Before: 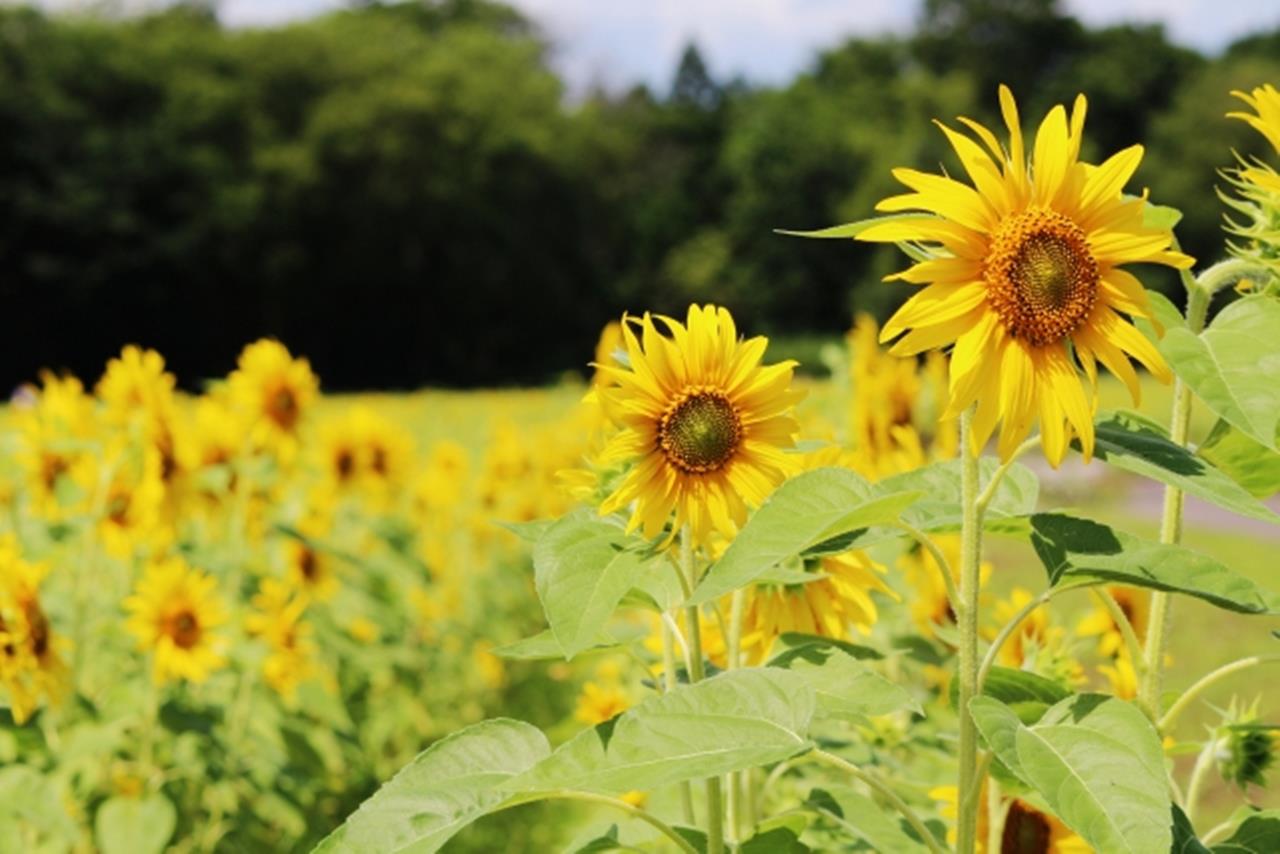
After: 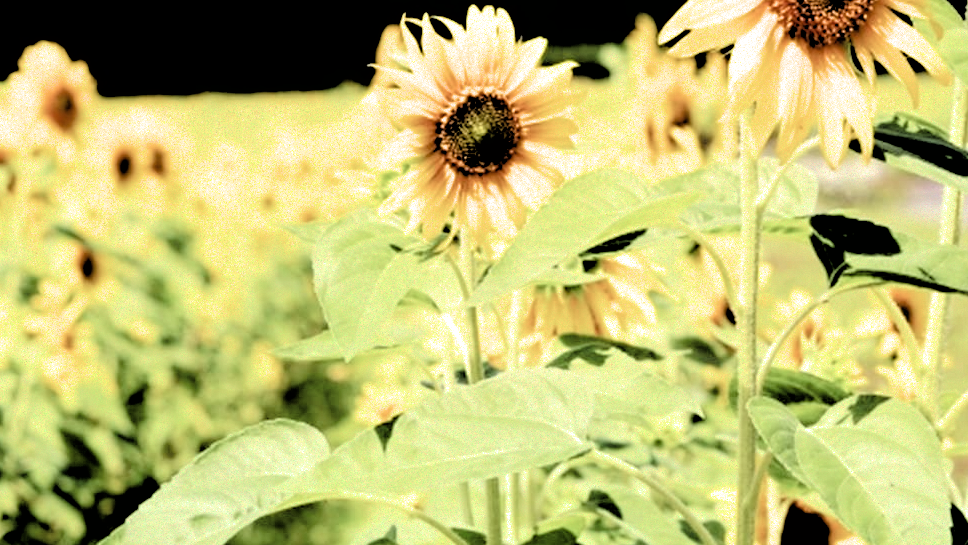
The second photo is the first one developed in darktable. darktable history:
contrast brightness saturation: saturation -0.05
filmic rgb: black relative exposure -1 EV, white relative exposure 2.05 EV, hardness 1.52, contrast 2.25, enable highlight reconstruction true
crop and rotate: left 17.299%, top 35.115%, right 7.015%, bottom 1.024%
